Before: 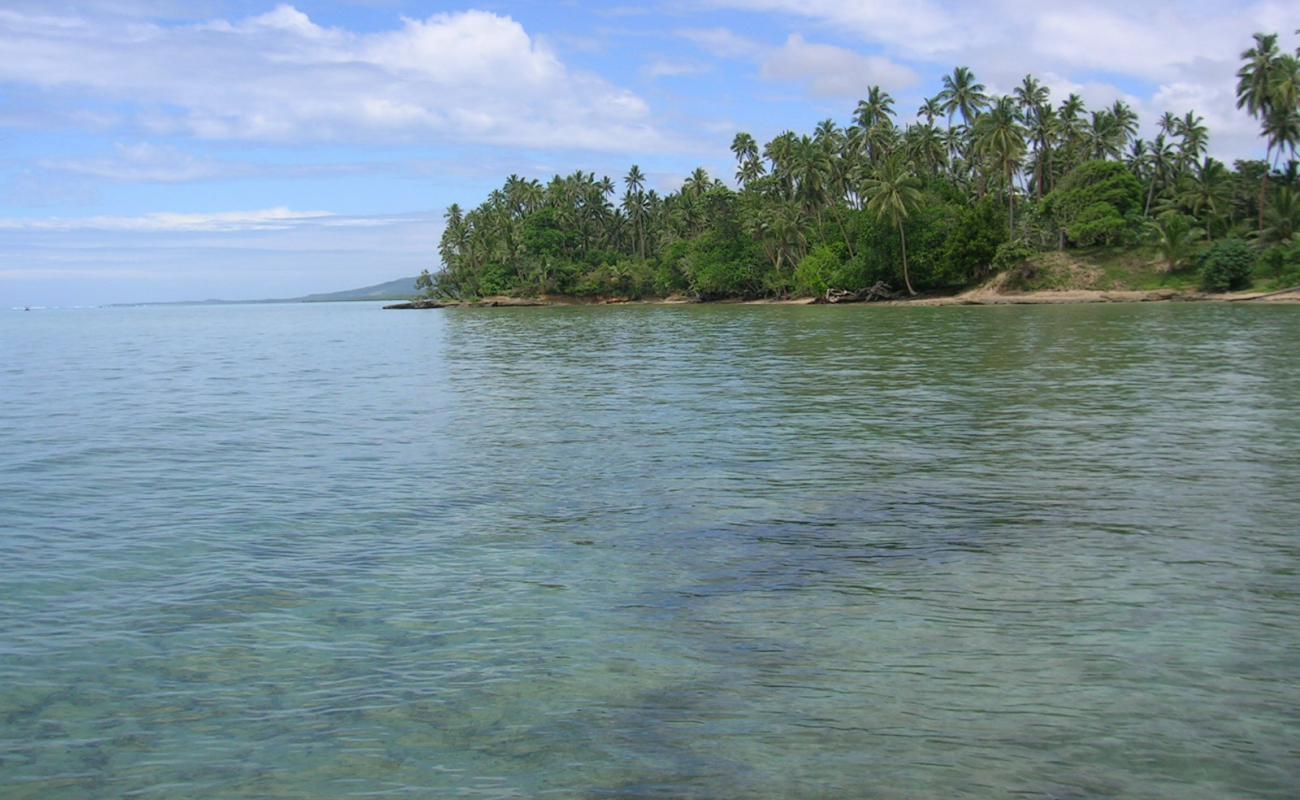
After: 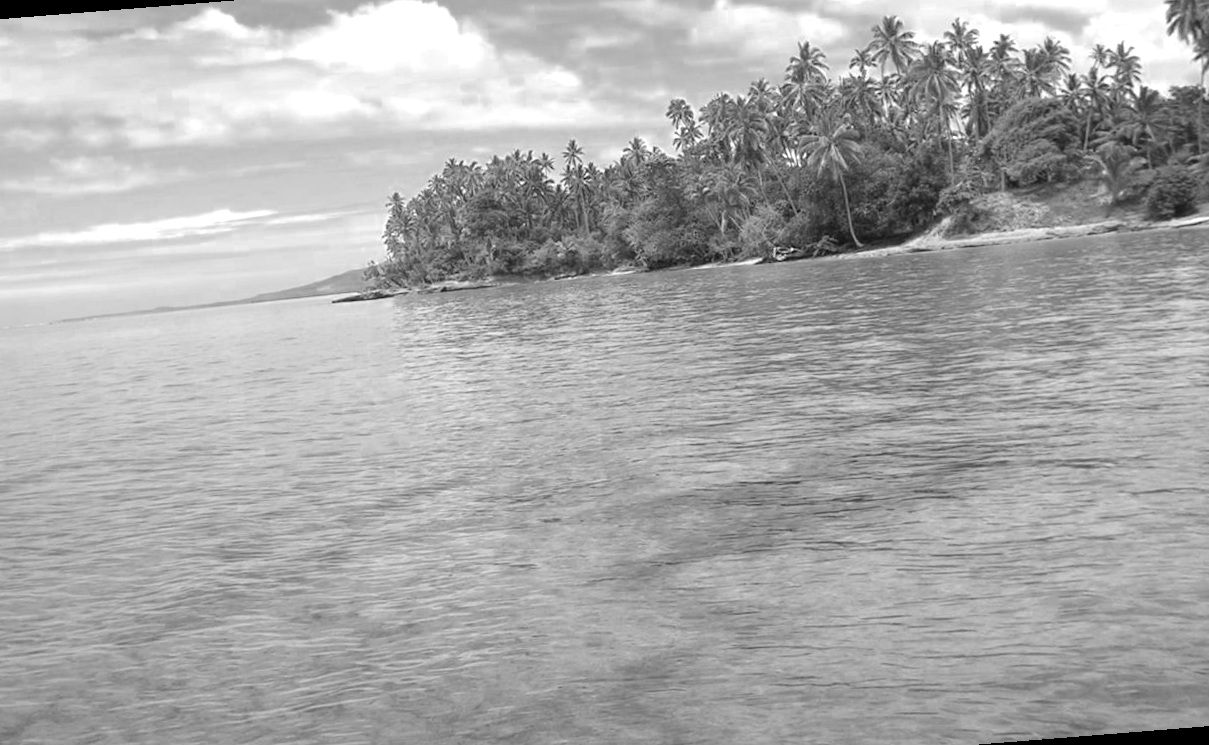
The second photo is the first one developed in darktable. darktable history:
exposure: exposure 1.16 EV, compensate exposure bias true, compensate highlight preservation false
rotate and perspective: rotation -4.57°, crop left 0.054, crop right 0.944, crop top 0.087, crop bottom 0.914
color zones: curves: ch0 [(0.002, 0.593) (0.143, 0.417) (0.285, 0.541) (0.455, 0.289) (0.608, 0.327) (0.727, 0.283) (0.869, 0.571) (1, 0.603)]; ch1 [(0, 0) (0.143, 0) (0.286, 0) (0.429, 0) (0.571, 0) (0.714, 0) (0.857, 0)]
